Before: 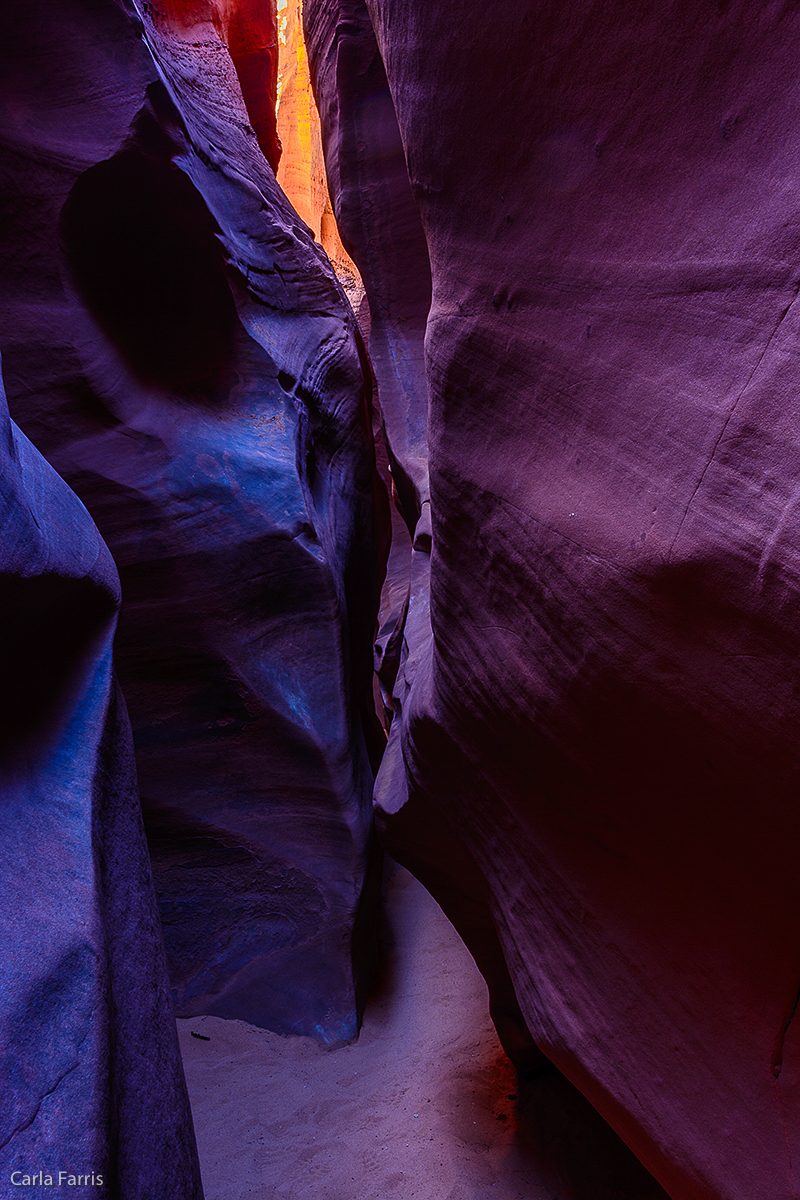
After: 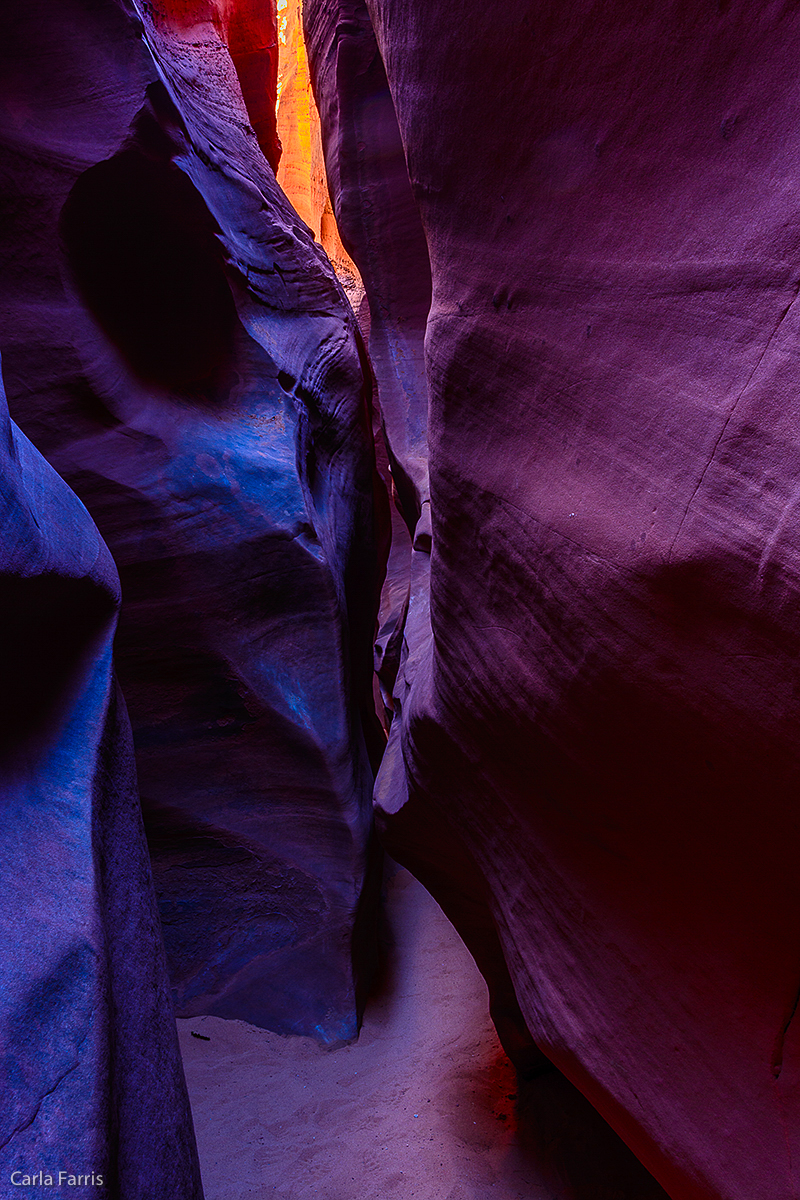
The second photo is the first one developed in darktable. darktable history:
contrast brightness saturation: contrast 0.04, saturation 0.16
white balance: red 1.009, blue 0.985
